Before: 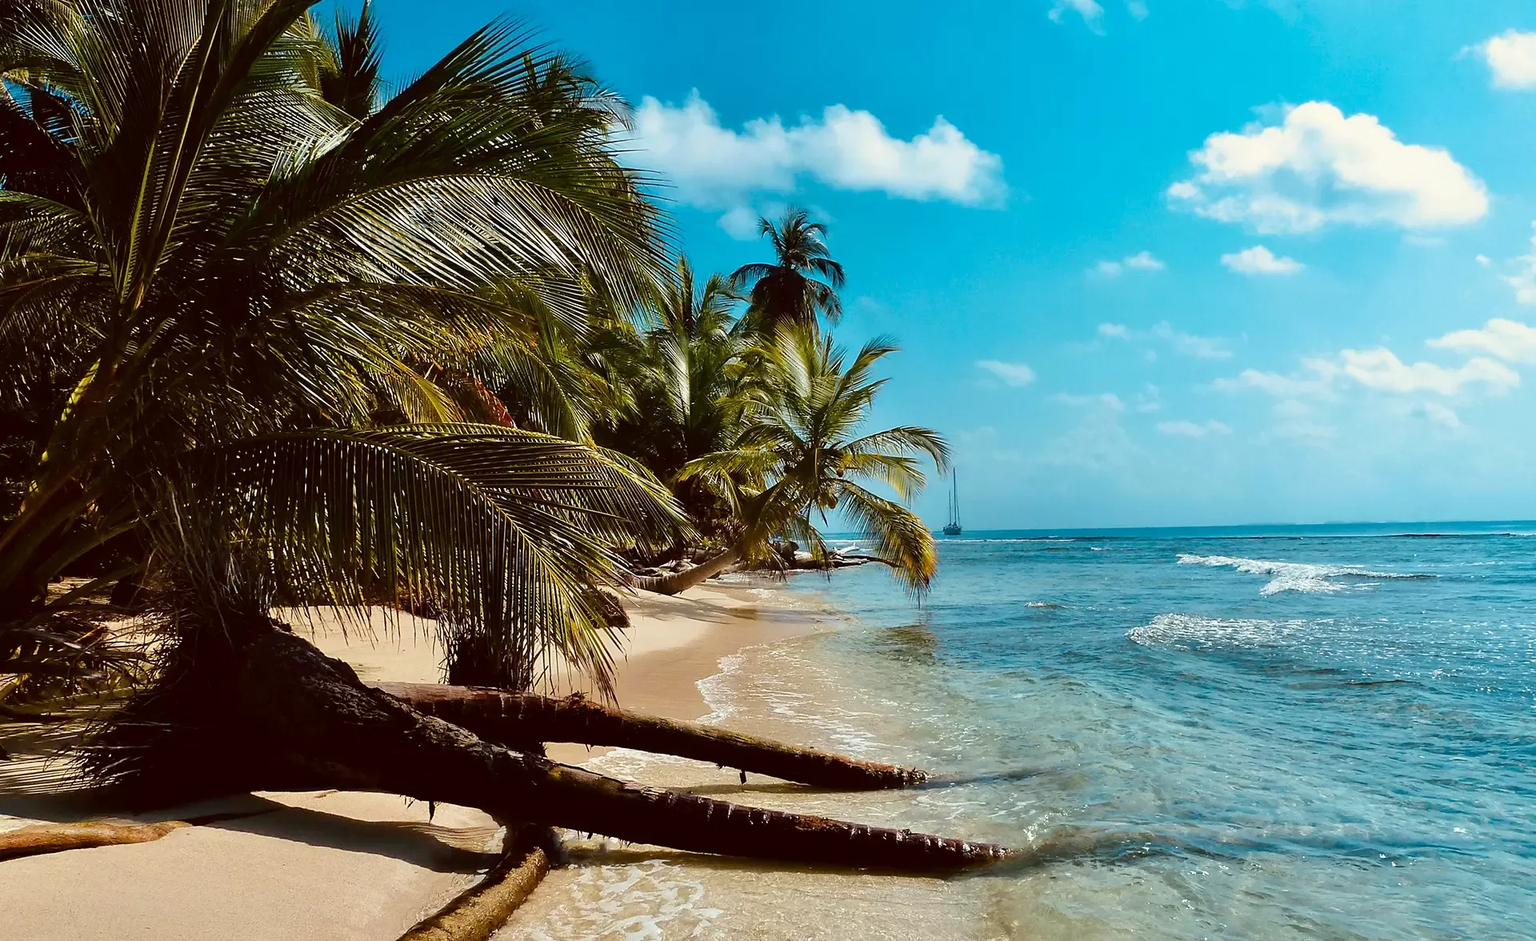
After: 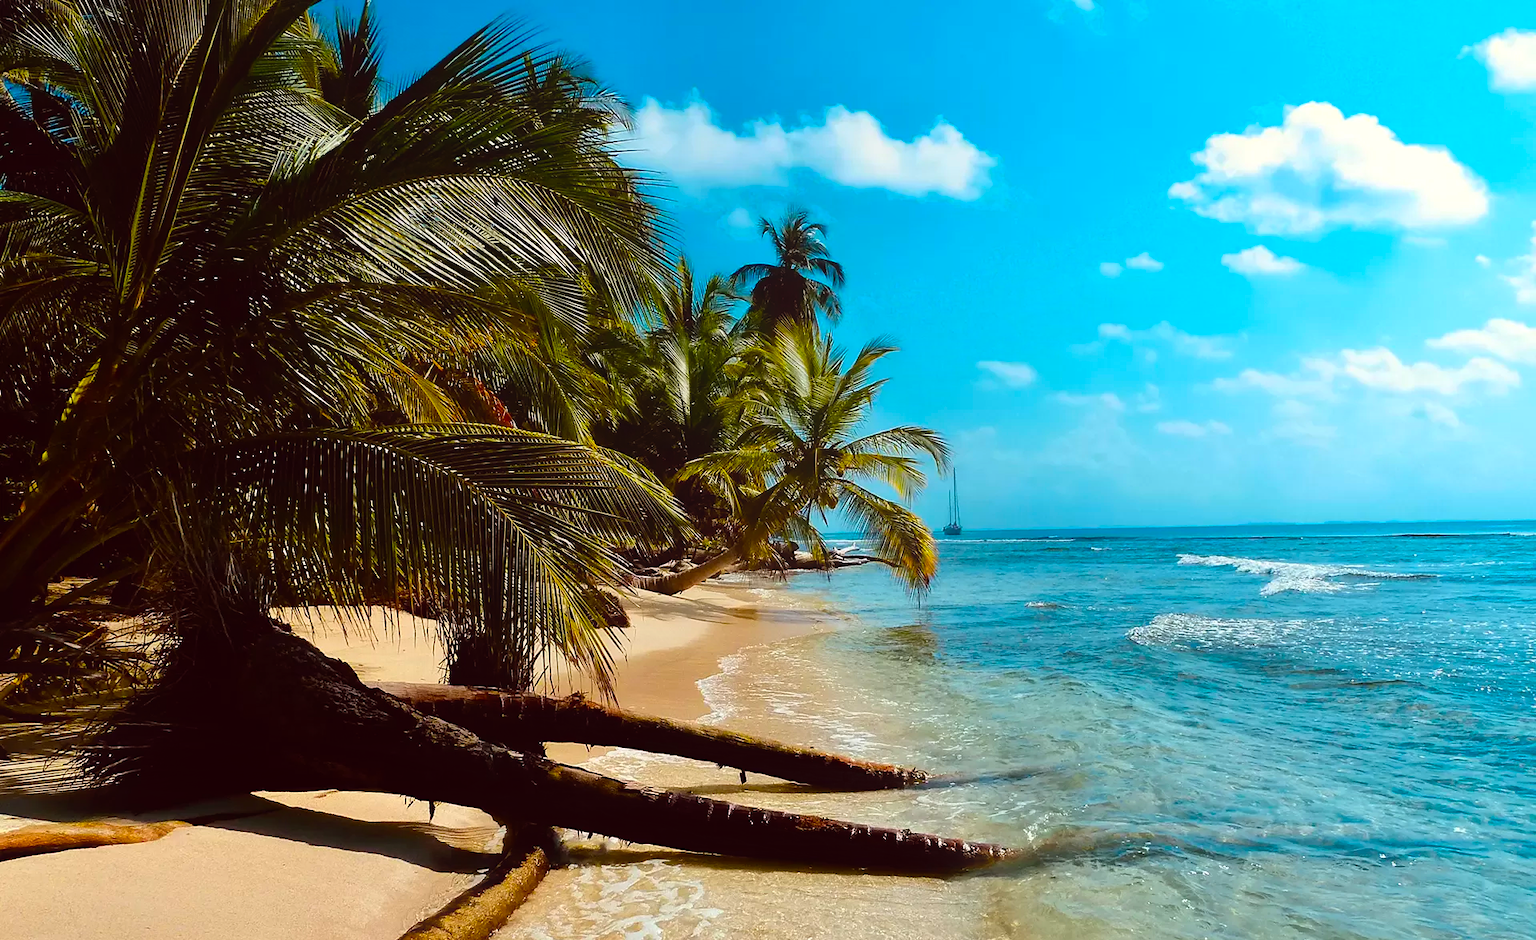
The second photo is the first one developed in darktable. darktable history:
contrast equalizer: y [[0.46, 0.454, 0.451, 0.451, 0.455, 0.46], [0.5 ×6], [0.5 ×6], [0 ×6], [0 ×6]]
color balance: lift [1, 1.001, 0.999, 1.001], gamma [1, 1.004, 1.007, 0.993], gain [1, 0.991, 0.987, 1.013], contrast 10%, output saturation 120%
